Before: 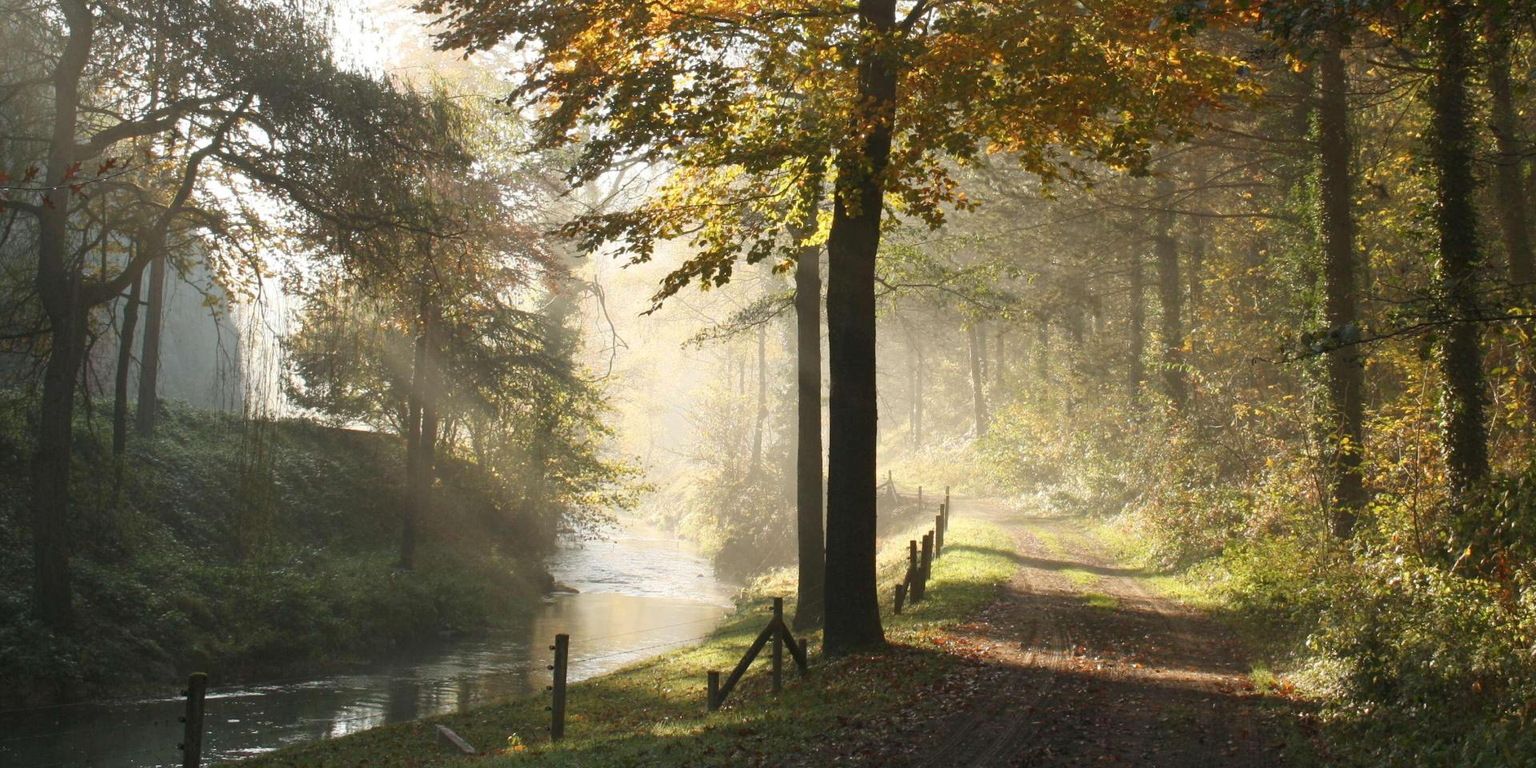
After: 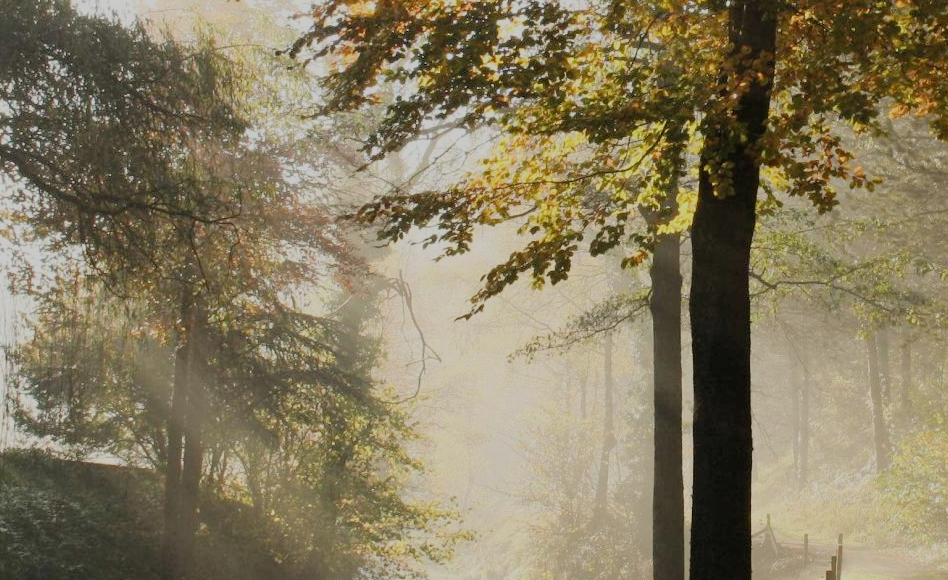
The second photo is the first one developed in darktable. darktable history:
filmic rgb: middle gray luminance 29.83%, black relative exposure -9.01 EV, white relative exposure 7.01 EV, target black luminance 0%, hardness 2.92, latitude 1.47%, contrast 0.961, highlights saturation mix 5.54%, shadows ↔ highlights balance 12.81%
crop: left 17.934%, top 7.806%, right 32.672%, bottom 31.699%
